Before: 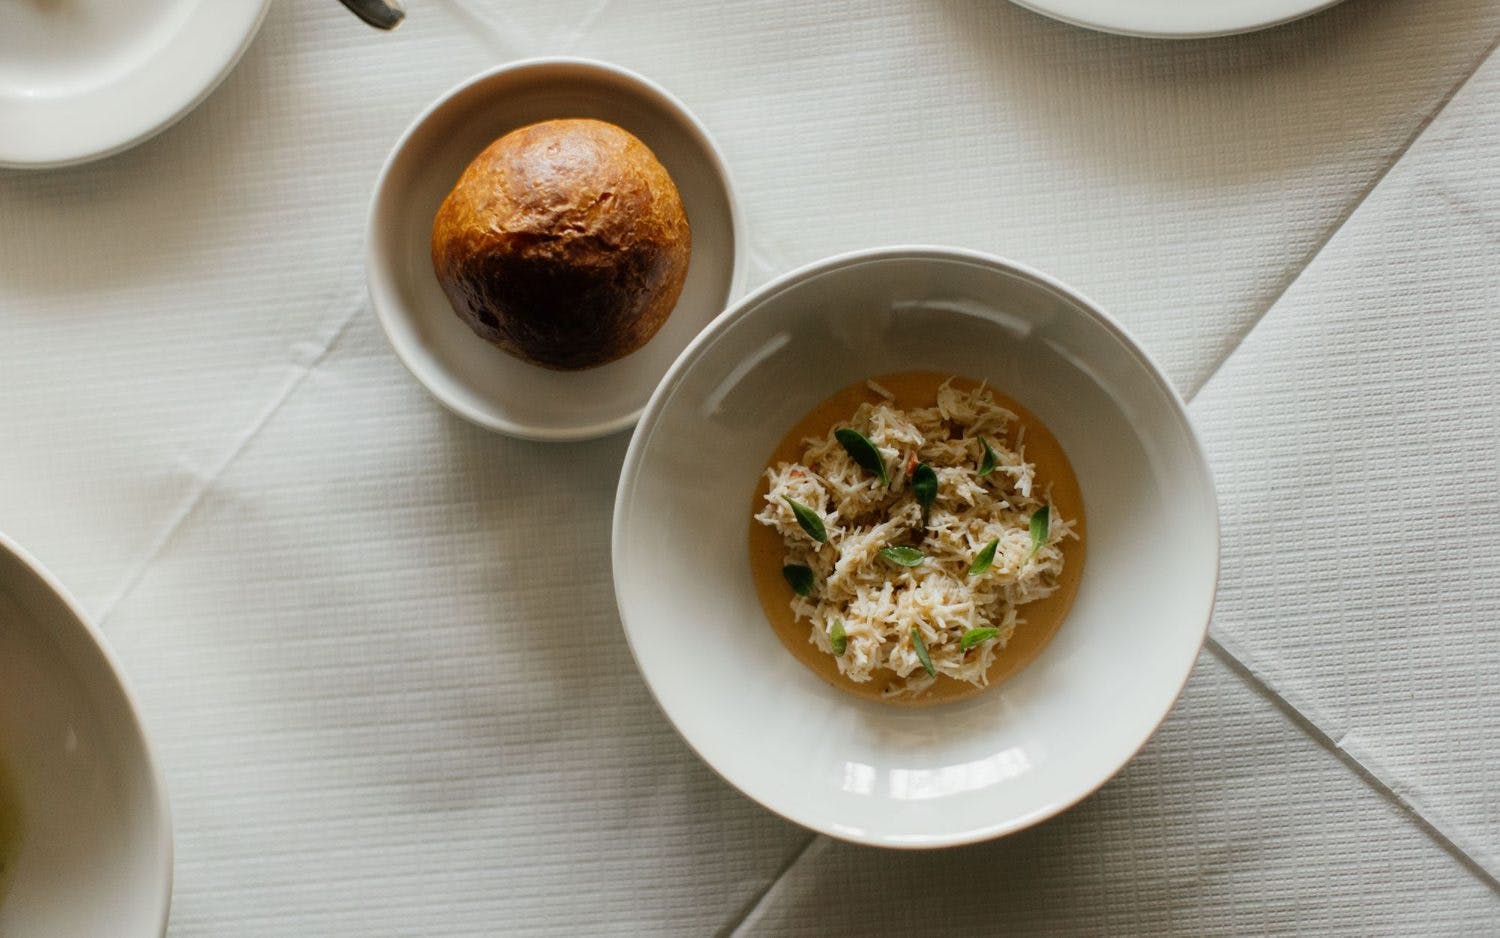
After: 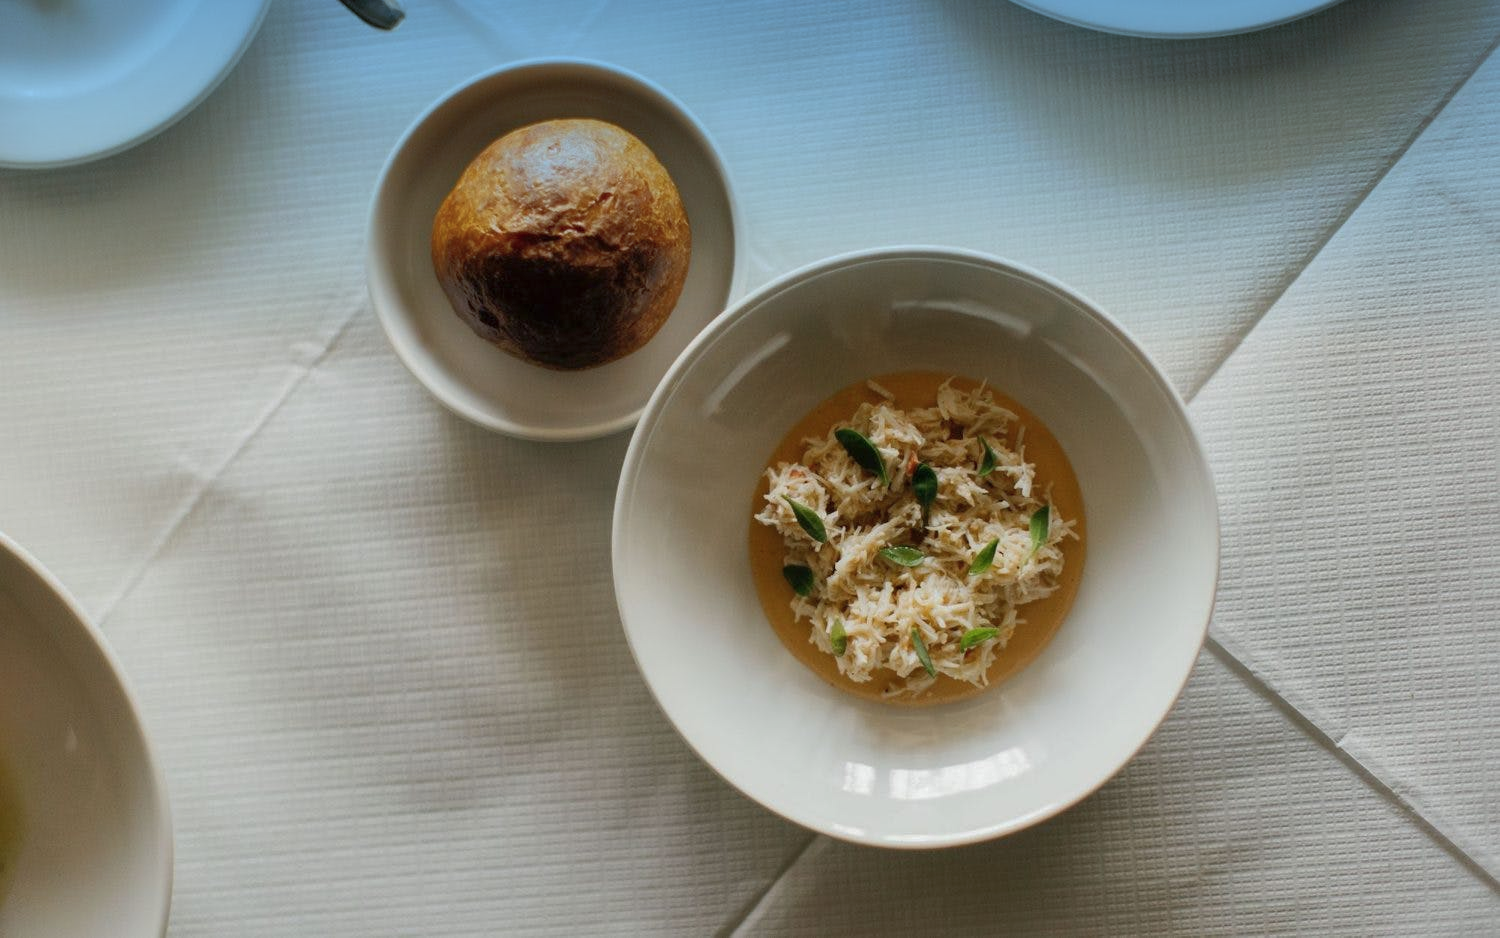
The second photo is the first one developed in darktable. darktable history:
color balance rgb: linear chroma grading › global chroma 1.5%, linear chroma grading › mid-tones -1%, perceptual saturation grading › global saturation -3%, perceptual saturation grading › shadows -2%
graduated density: density 2.02 EV, hardness 44%, rotation 0.374°, offset 8.21, hue 208.8°, saturation 97%
shadows and highlights: on, module defaults
